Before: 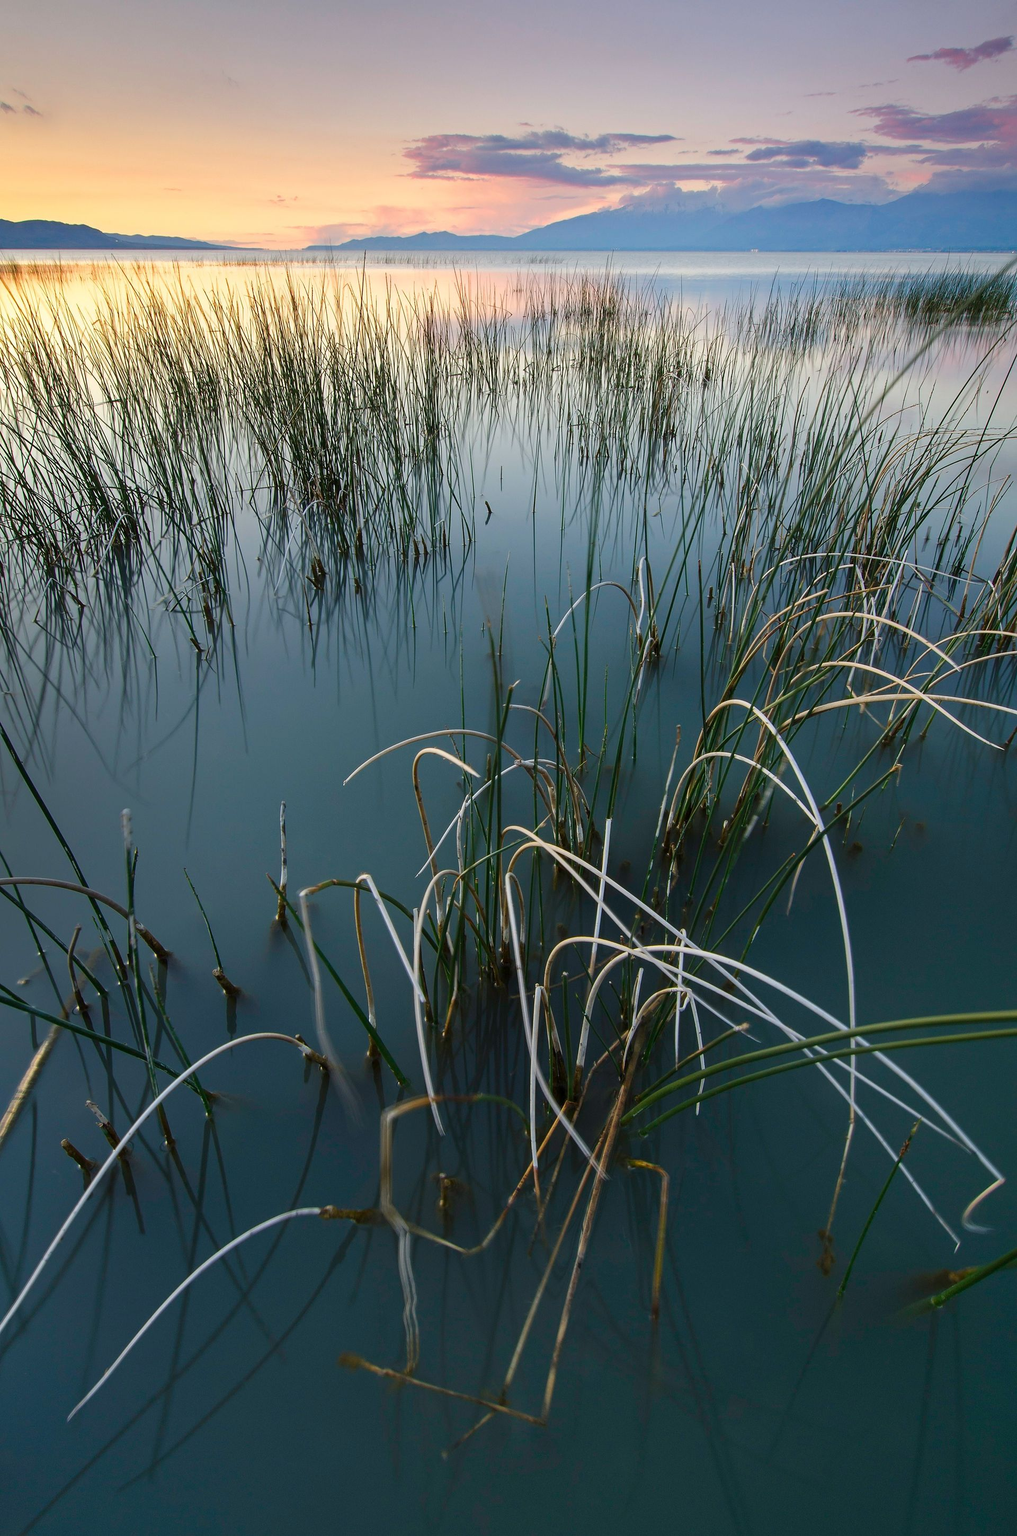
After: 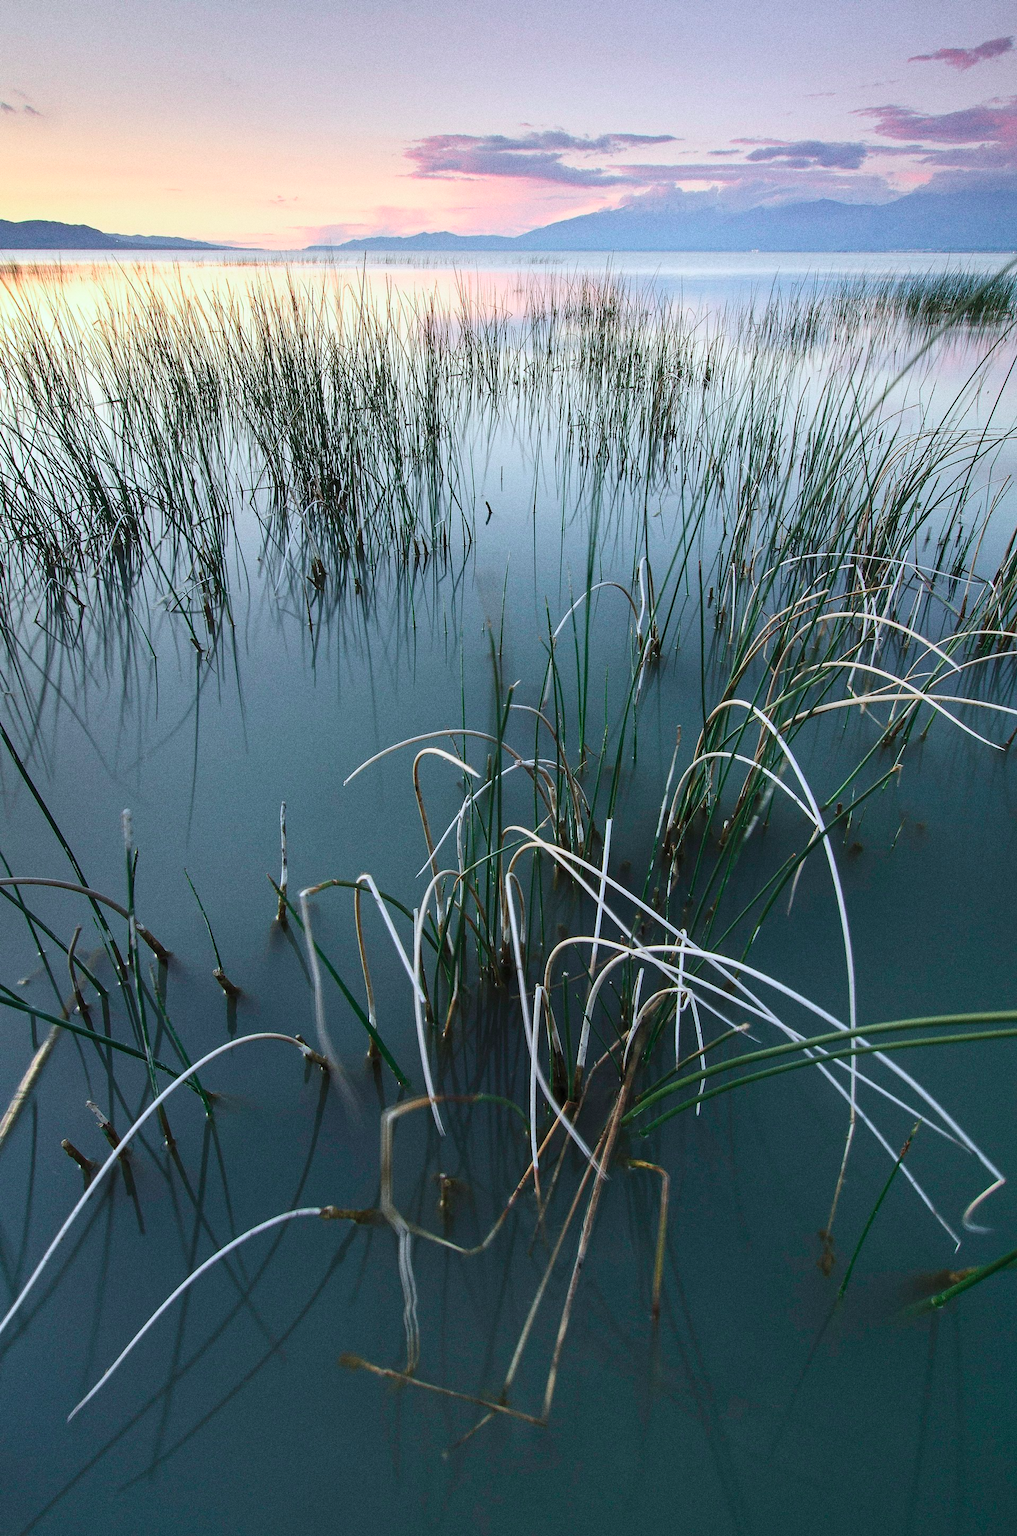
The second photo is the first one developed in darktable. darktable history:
grain: coarseness 0.09 ISO, strength 40%
contrast brightness saturation: contrast 0.2, brightness 0.16, saturation 0.22
color contrast: blue-yellow contrast 0.62
white balance: red 0.931, blue 1.11
